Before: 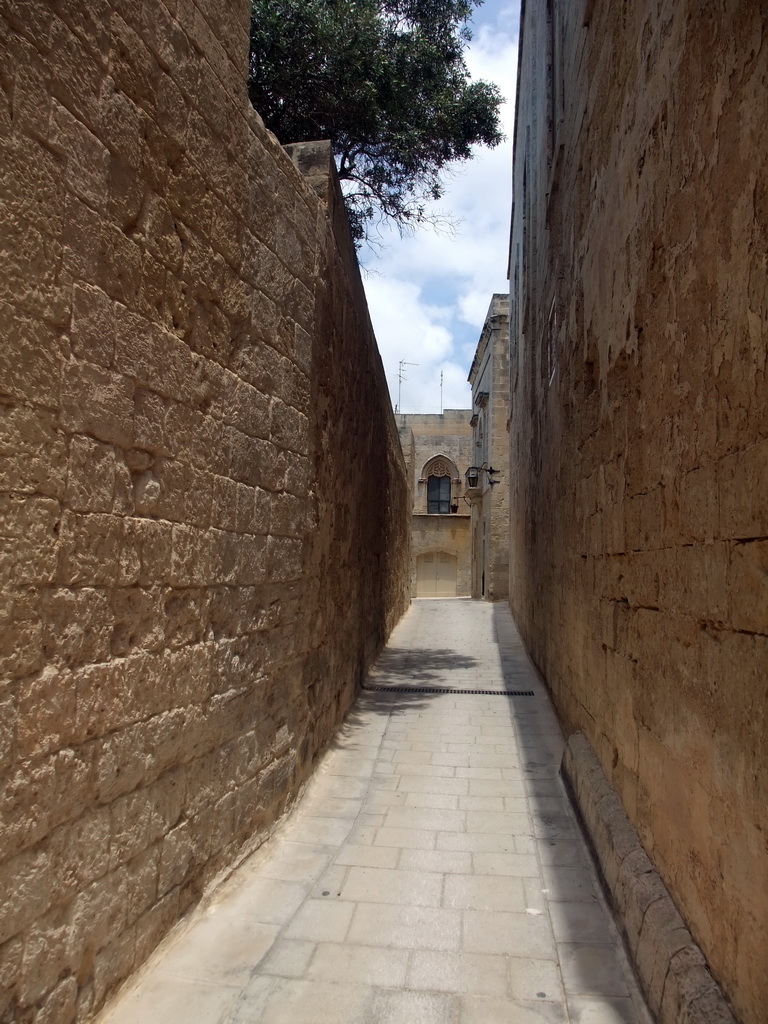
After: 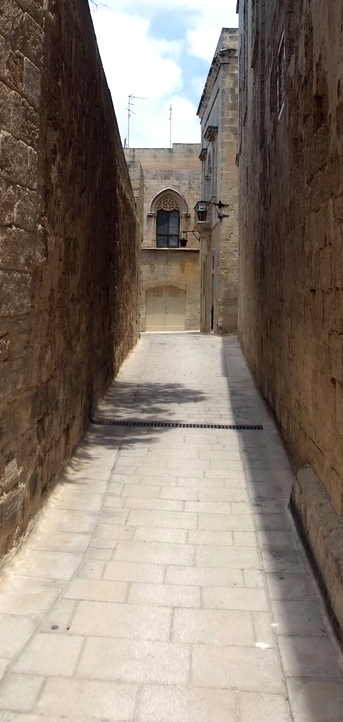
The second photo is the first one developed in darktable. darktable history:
crop: left 35.372%, top 25.992%, right 19.838%, bottom 3.432%
tone equalizer: -8 EV -0.385 EV, -7 EV -0.38 EV, -6 EV -0.317 EV, -5 EV -0.205 EV, -3 EV 0.21 EV, -2 EV 0.335 EV, -1 EV 0.396 EV, +0 EV 0.405 EV
